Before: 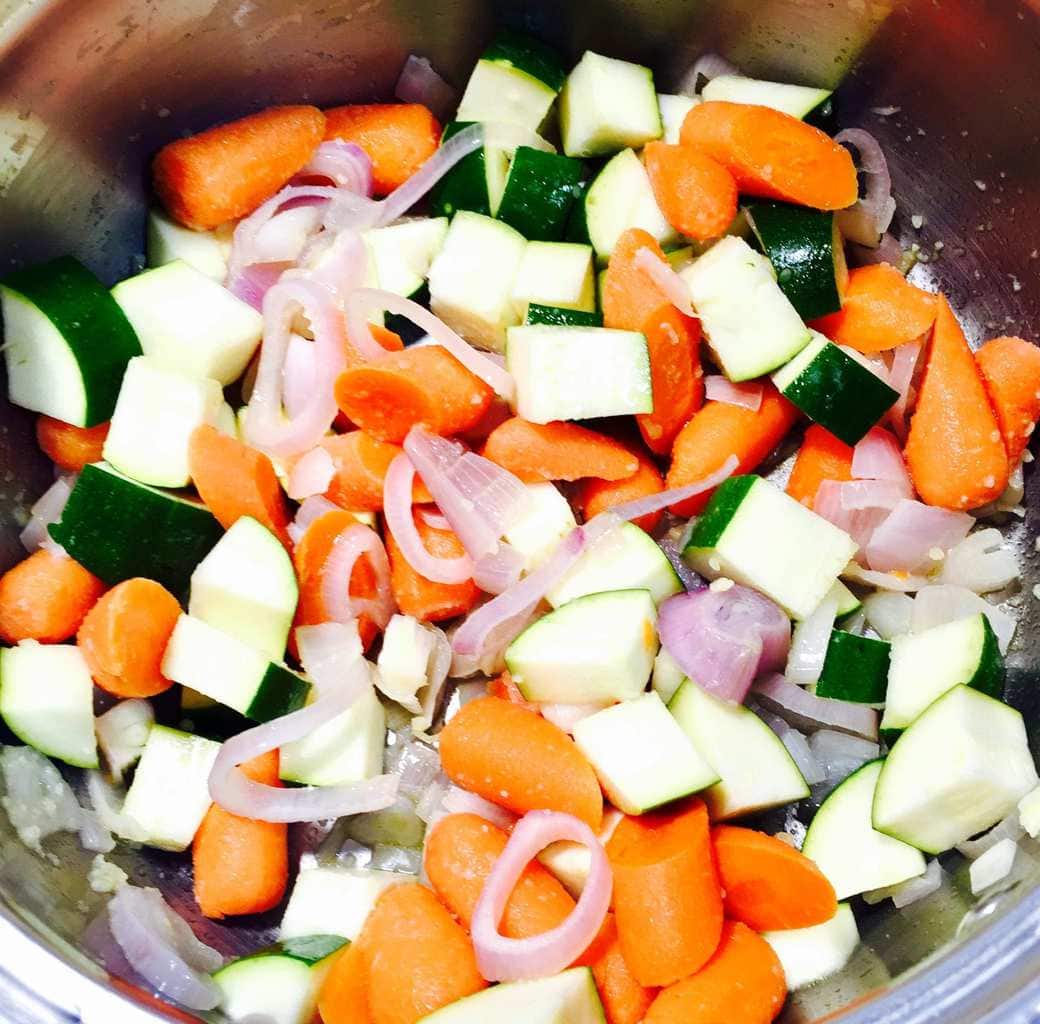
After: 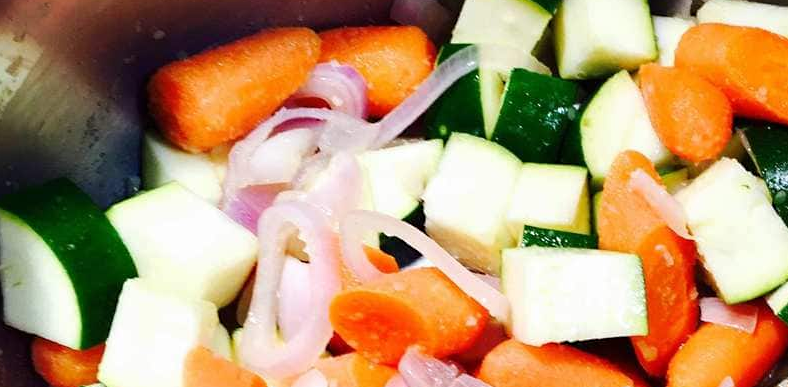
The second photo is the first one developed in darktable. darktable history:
crop: left 0.565%, top 7.629%, right 23.581%, bottom 54.483%
sharpen: radius 5.32, amount 0.311, threshold 26.211
